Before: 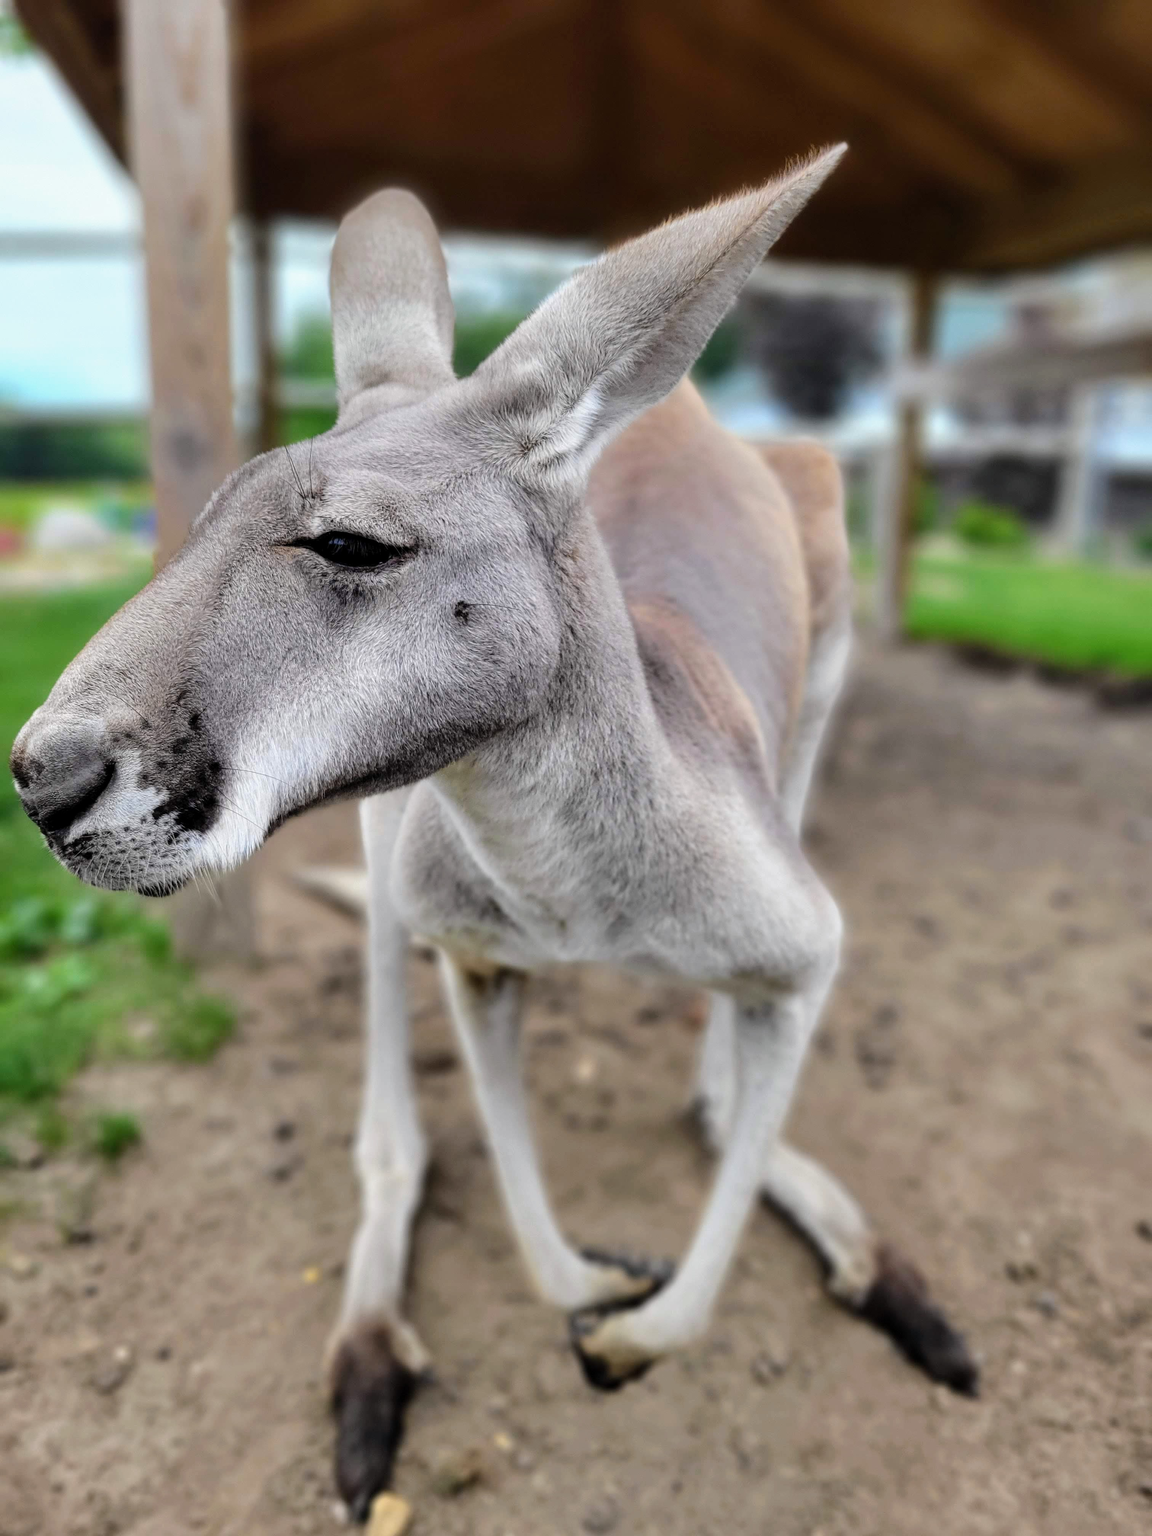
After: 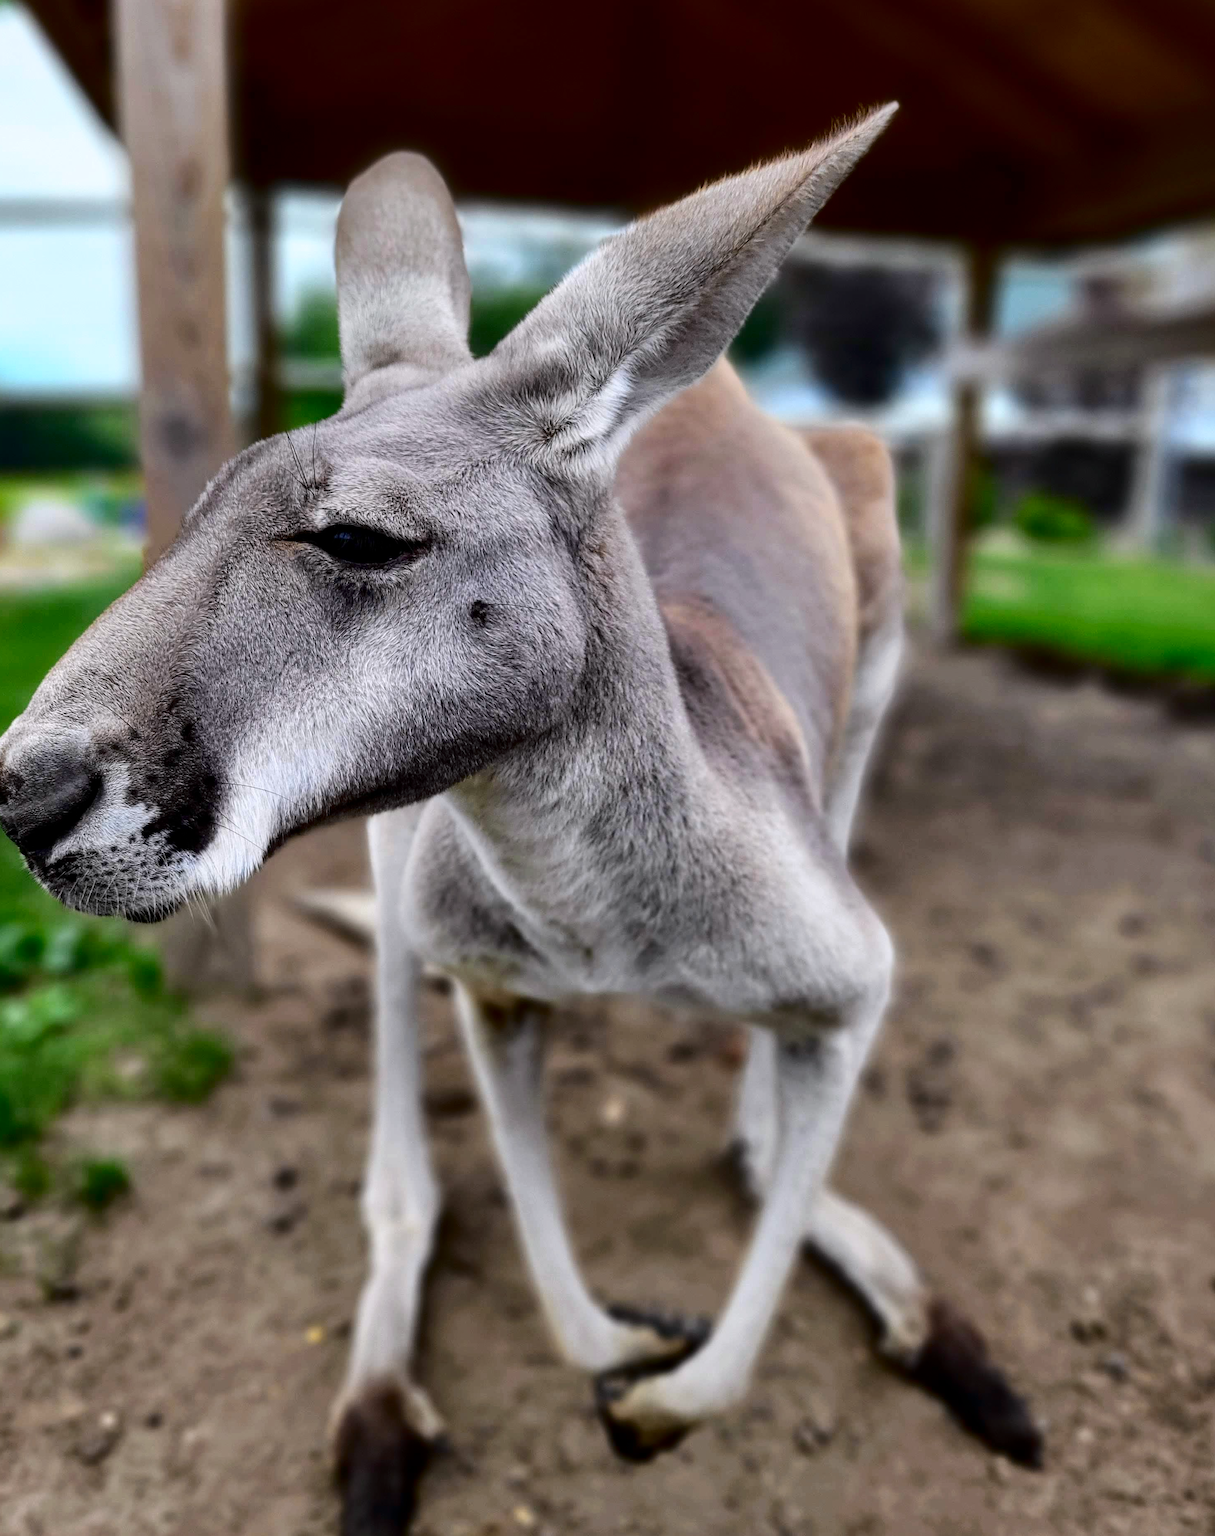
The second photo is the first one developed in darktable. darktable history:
contrast brightness saturation: contrast 0.19, brightness -0.24, saturation 0.11
crop: left 1.964%, top 3.251%, right 1.122%, bottom 4.933%
white balance: red 1.004, blue 1.024
